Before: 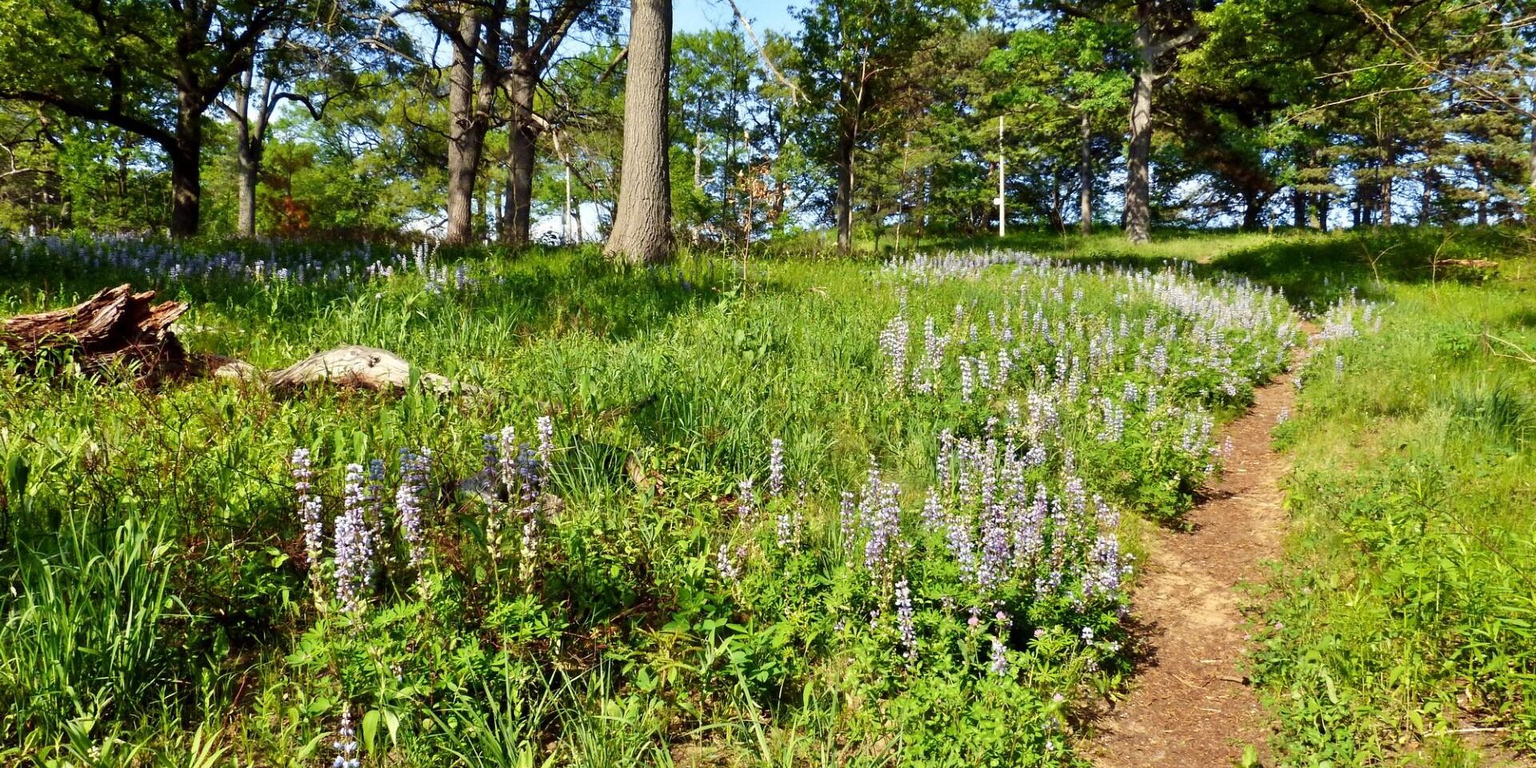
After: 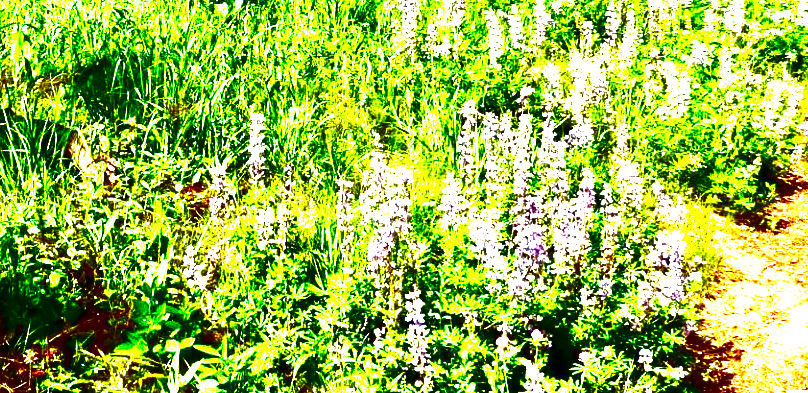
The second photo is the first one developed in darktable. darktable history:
crop: left 37.212%, top 45.331%, right 20.69%, bottom 13.725%
exposure: black level correction 0, exposure 1.945 EV, compensate exposure bias true, compensate highlight preservation false
contrast brightness saturation: brightness -0.986, saturation 0.995
tone equalizer: on, module defaults
